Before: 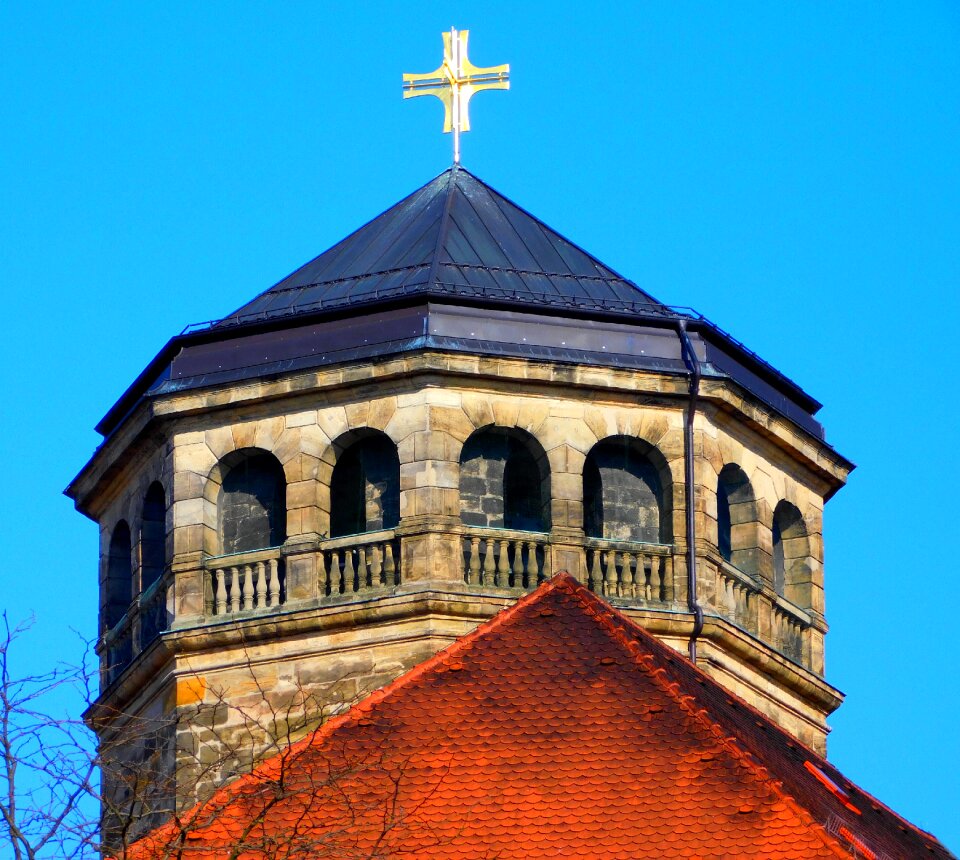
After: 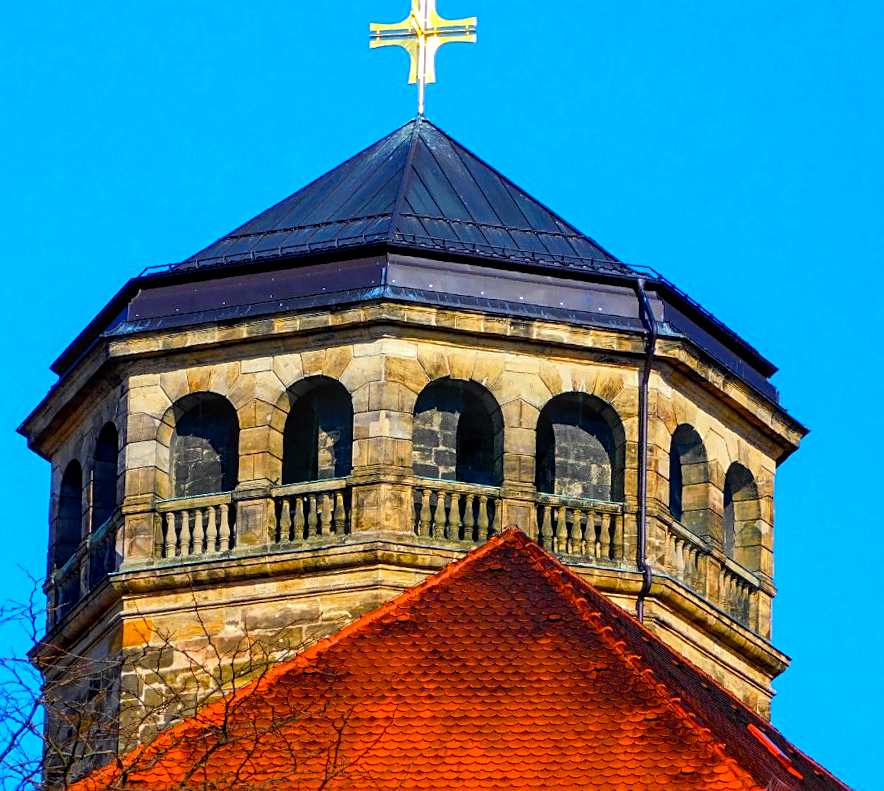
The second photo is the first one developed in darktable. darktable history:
color balance rgb: global offset › hue 170.06°, perceptual saturation grading › global saturation 25.217%
sharpen: on, module defaults
local contrast: on, module defaults
crop and rotate: angle -1.93°, left 3.087%, top 3.992%, right 1.358%, bottom 0.587%
